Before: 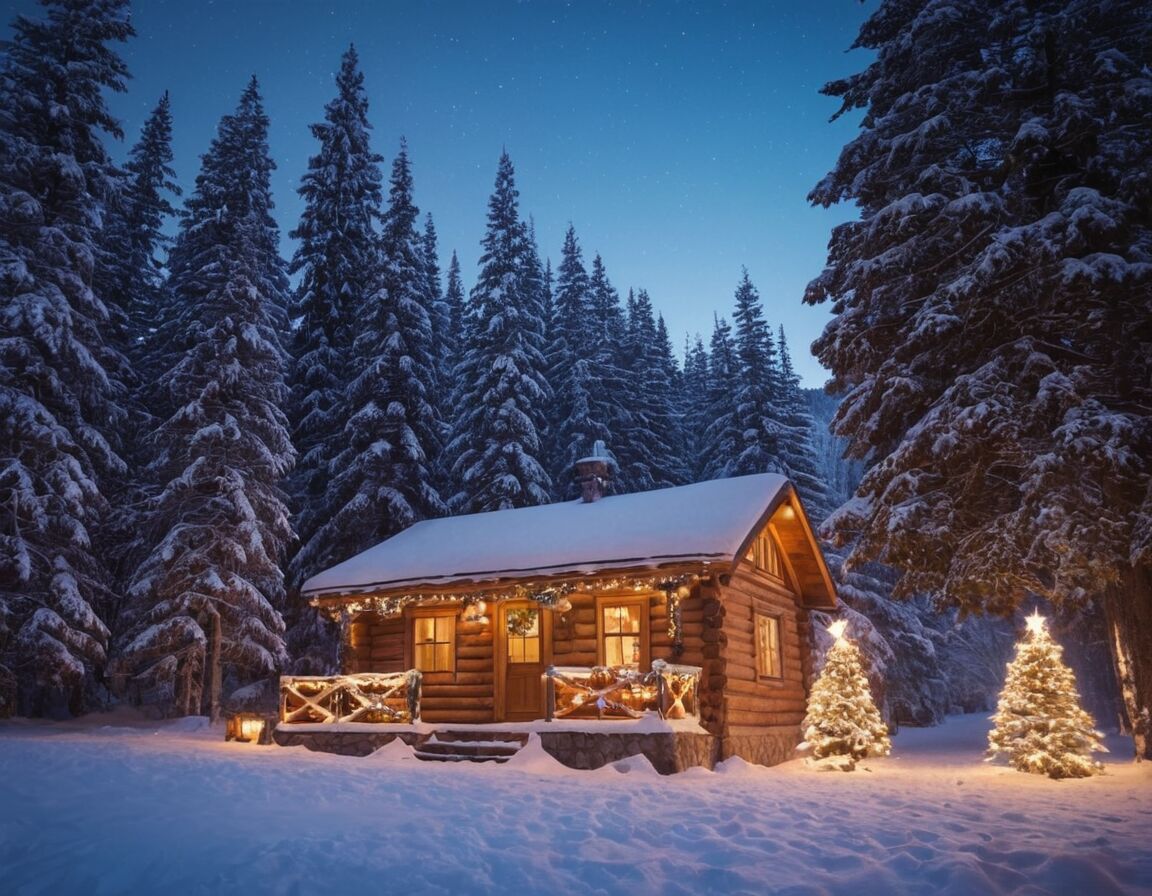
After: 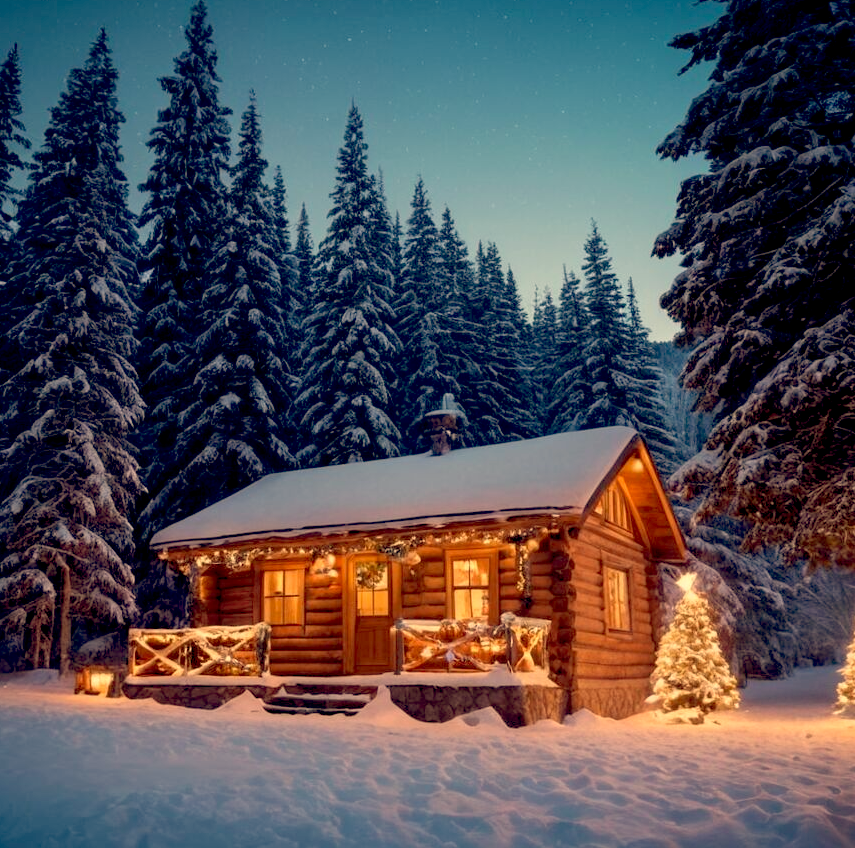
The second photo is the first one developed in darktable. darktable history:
crop and rotate: left 13.15%, top 5.251%, right 12.609%
white balance: red 1.138, green 0.996, blue 0.812
color balance: lift [0.975, 0.993, 1, 1.015], gamma [1.1, 1, 1, 0.945], gain [1, 1.04, 1, 0.95]
